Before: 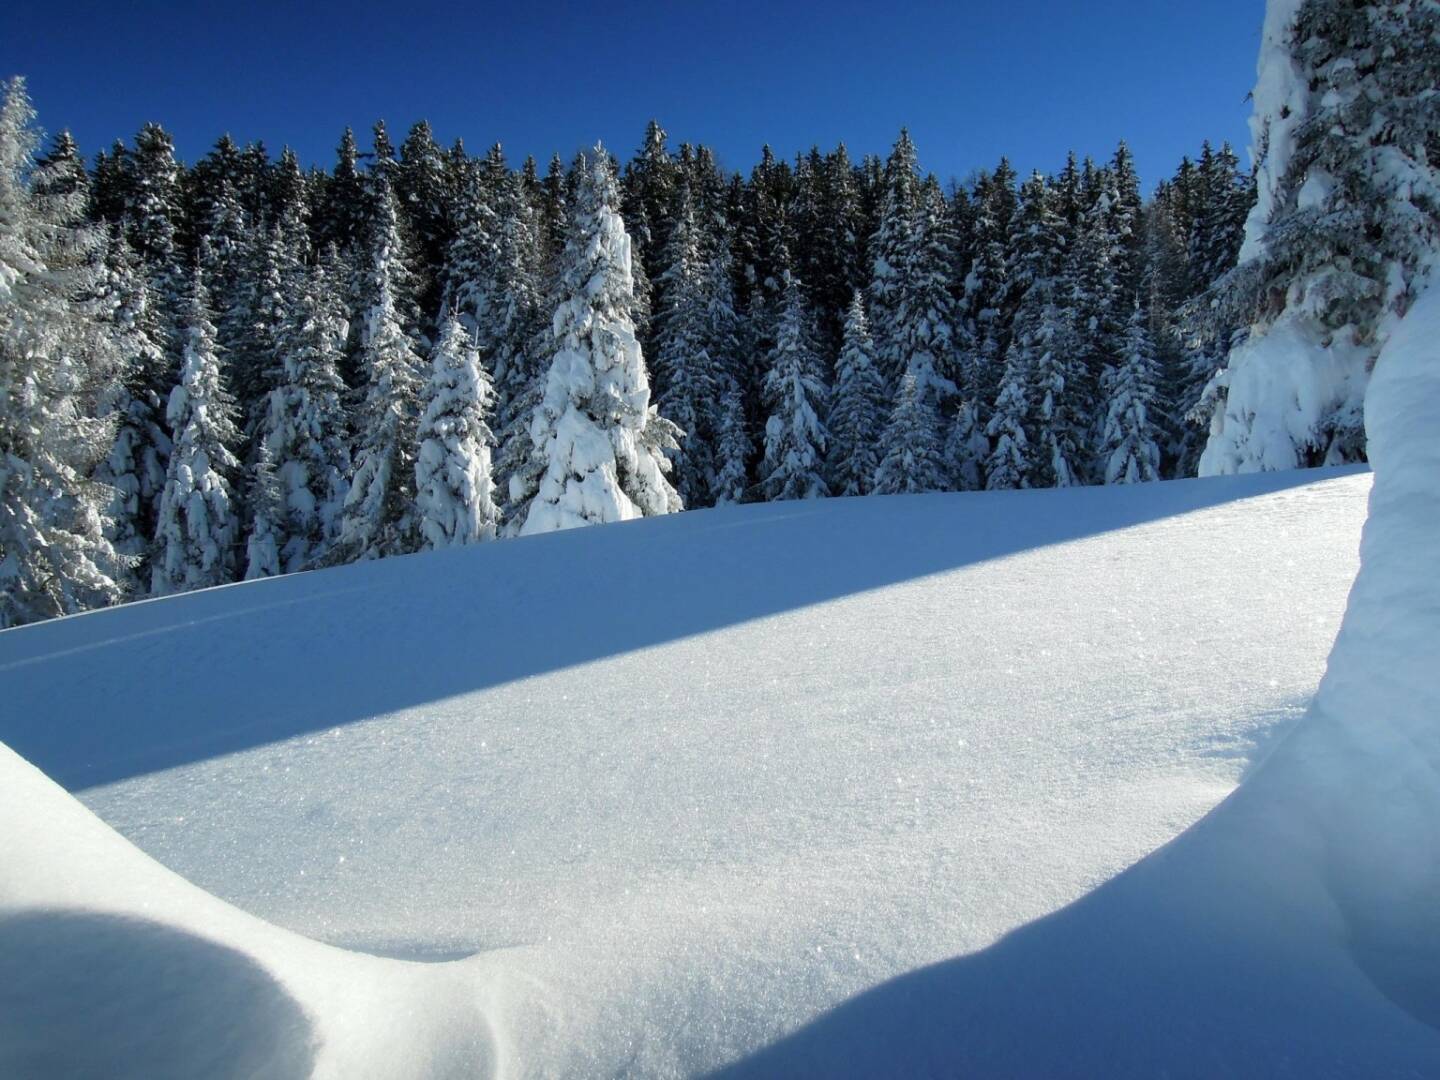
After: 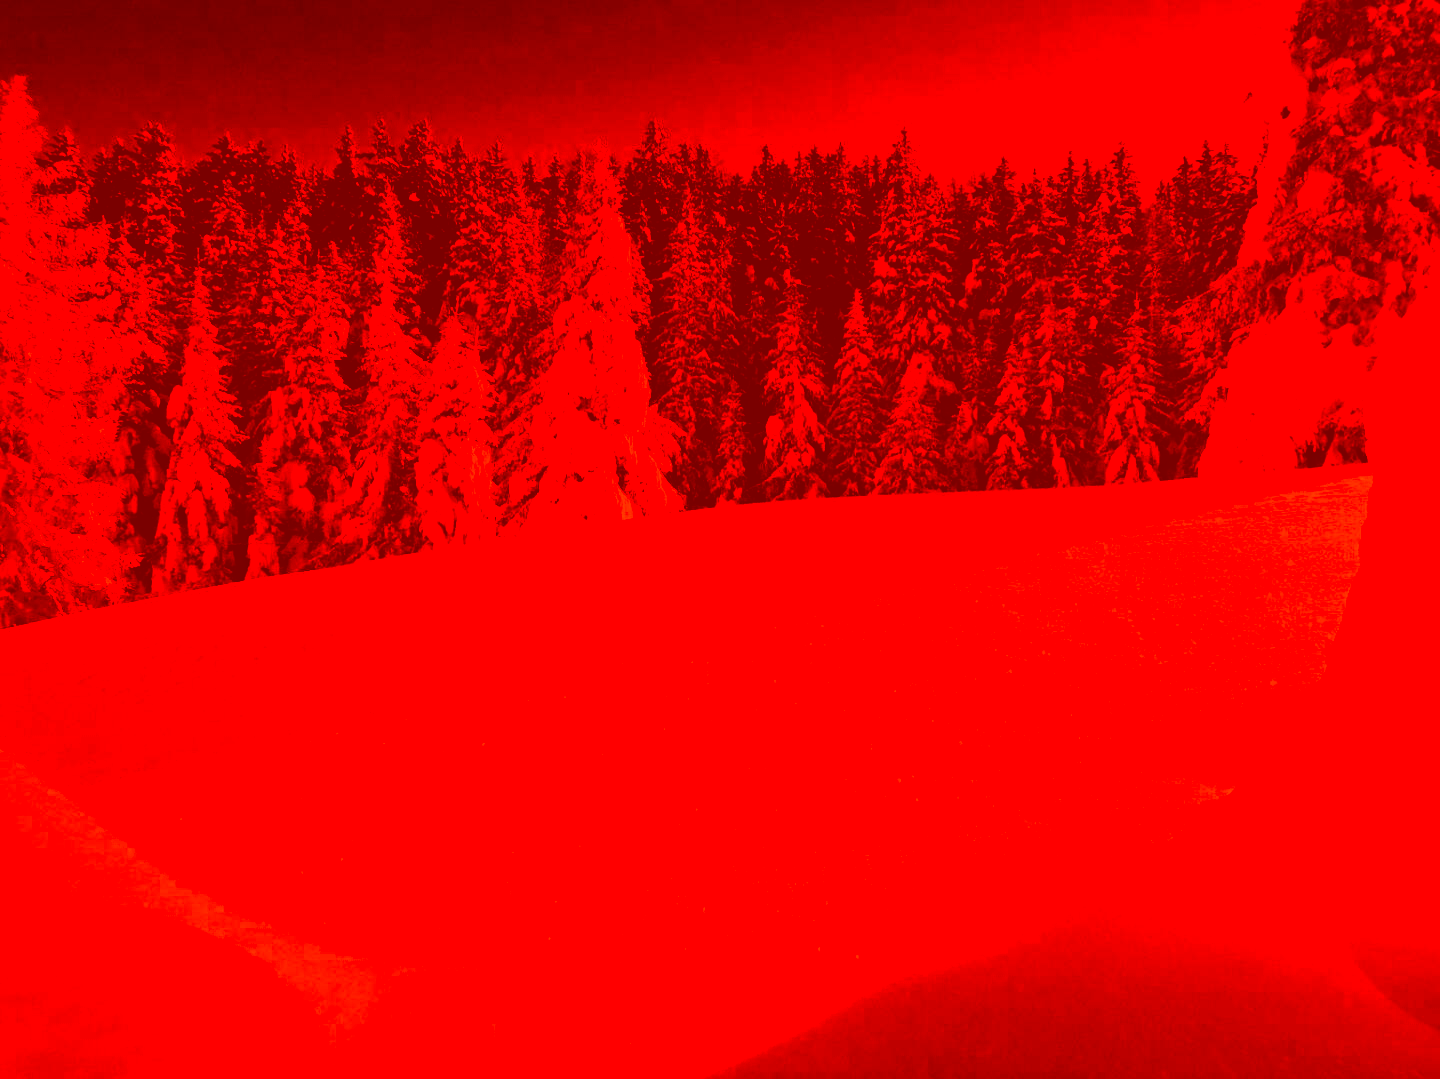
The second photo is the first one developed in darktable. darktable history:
sigmoid: contrast 1.8, skew -0.2, preserve hue 0%, red attenuation 0.1, red rotation 0.035, green attenuation 0.1, green rotation -0.017, blue attenuation 0.15, blue rotation -0.052, base primaries Rec2020
color correction: highlights a* -39.68, highlights b* -40, shadows a* -40, shadows b* -40, saturation -3
local contrast: mode bilateral grid, contrast 20, coarseness 50, detail 120%, midtone range 0.2
crop: bottom 0.071%
